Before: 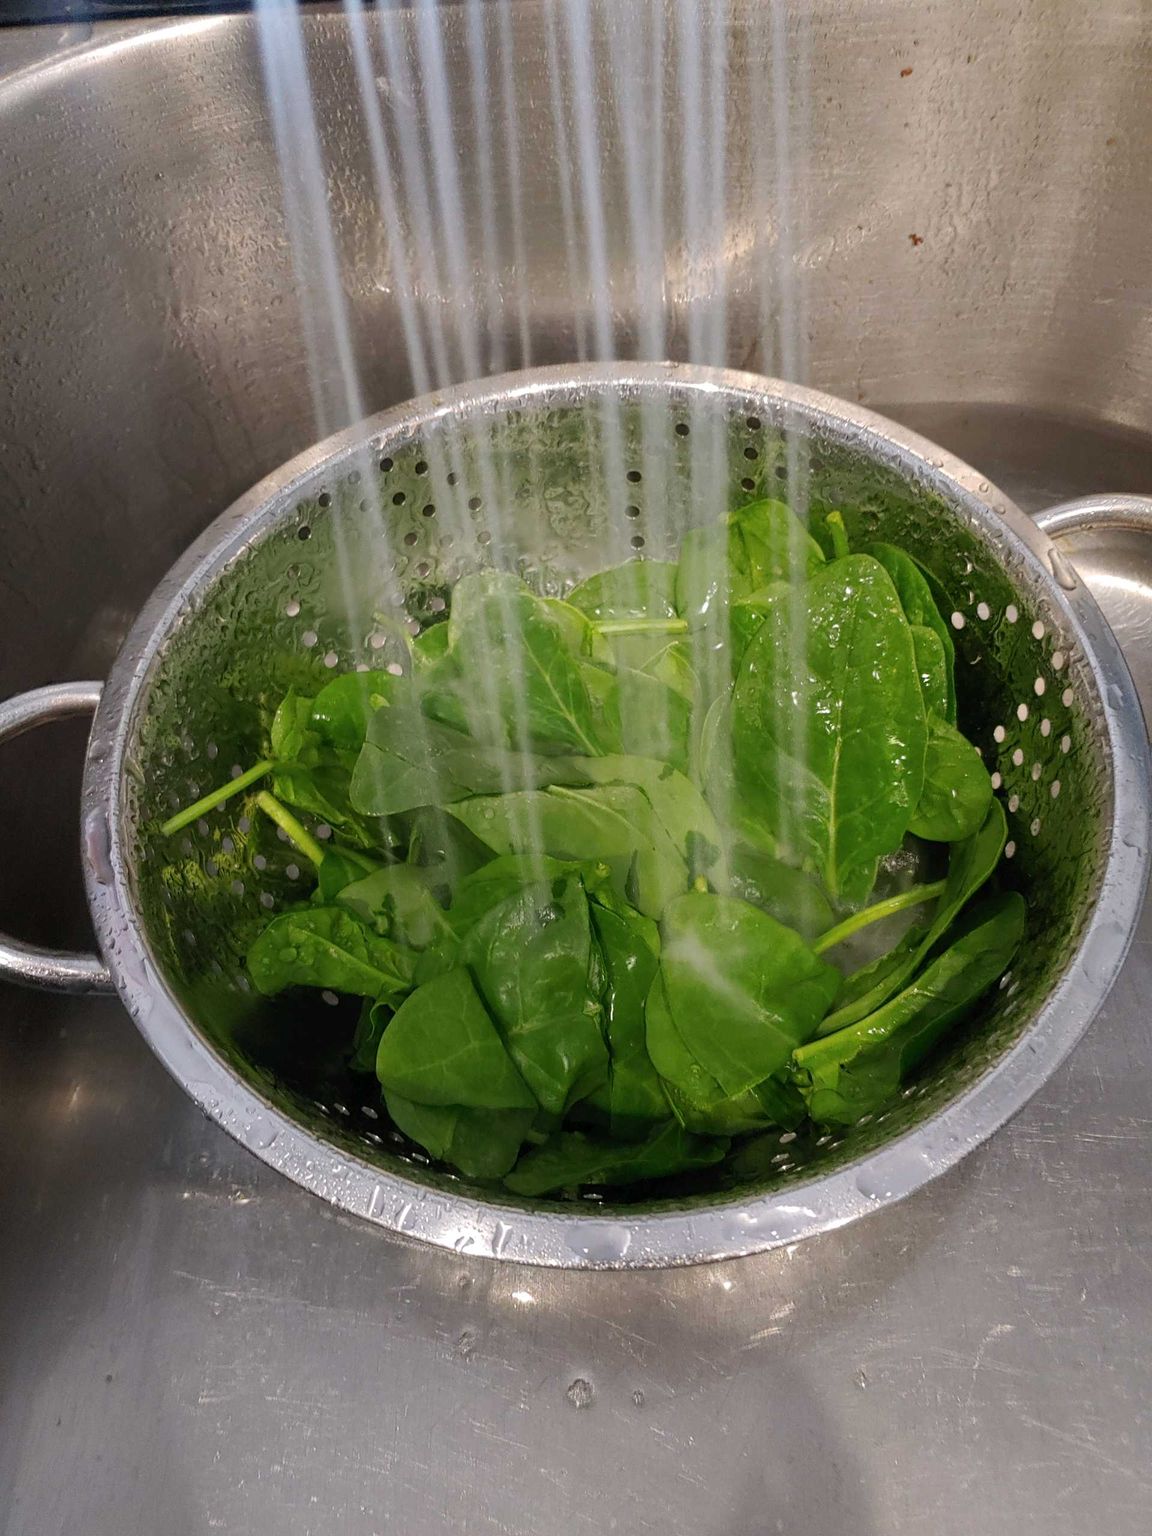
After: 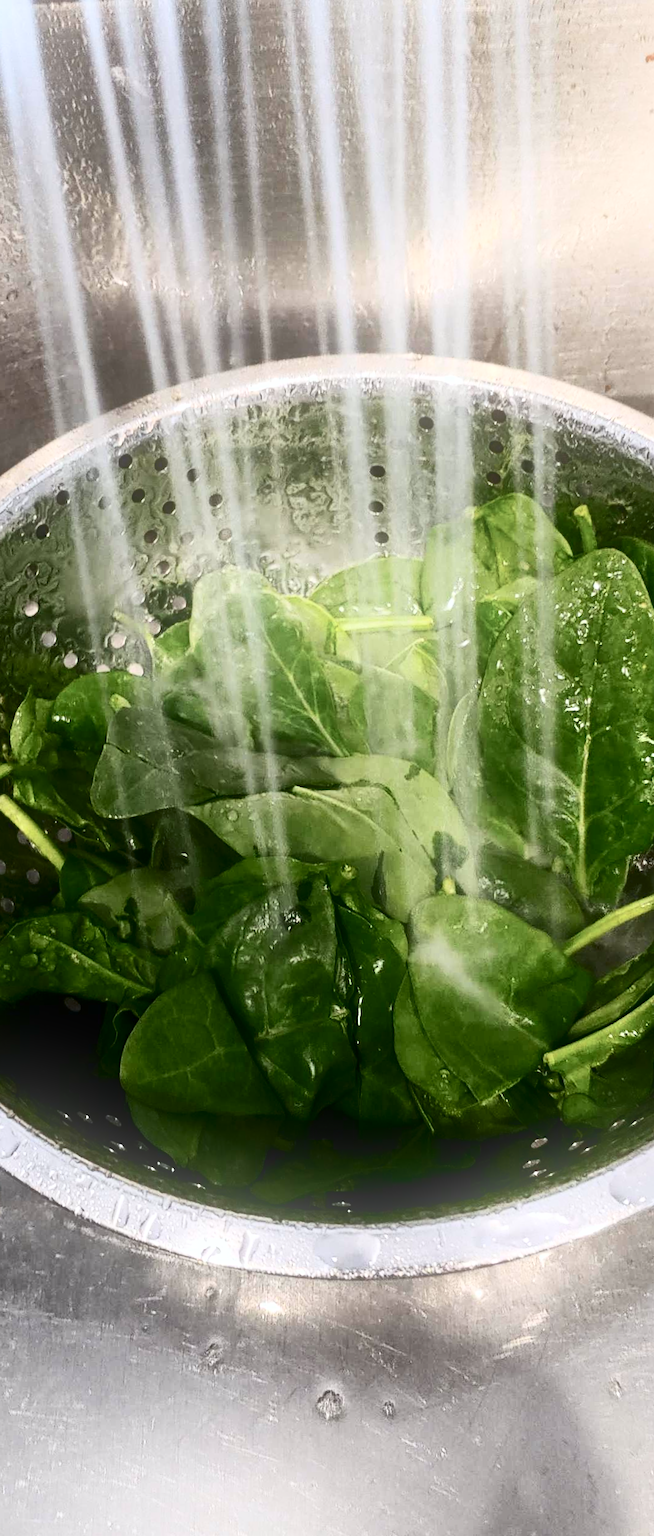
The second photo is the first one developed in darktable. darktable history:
rotate and perspective: rotation -0.45°, automatic cropping original format, crop left 0.008, crop right 0.992, crop top 0.012, crop bottom 0.988
contrast brightness saturation: contrast 0.5, saturation -0.1
bloom: threshold 82.5%, strength 16.25%
crop and rotate: left 22.516%, right 21.234%
white balance: red 0.986, blue 1.01
